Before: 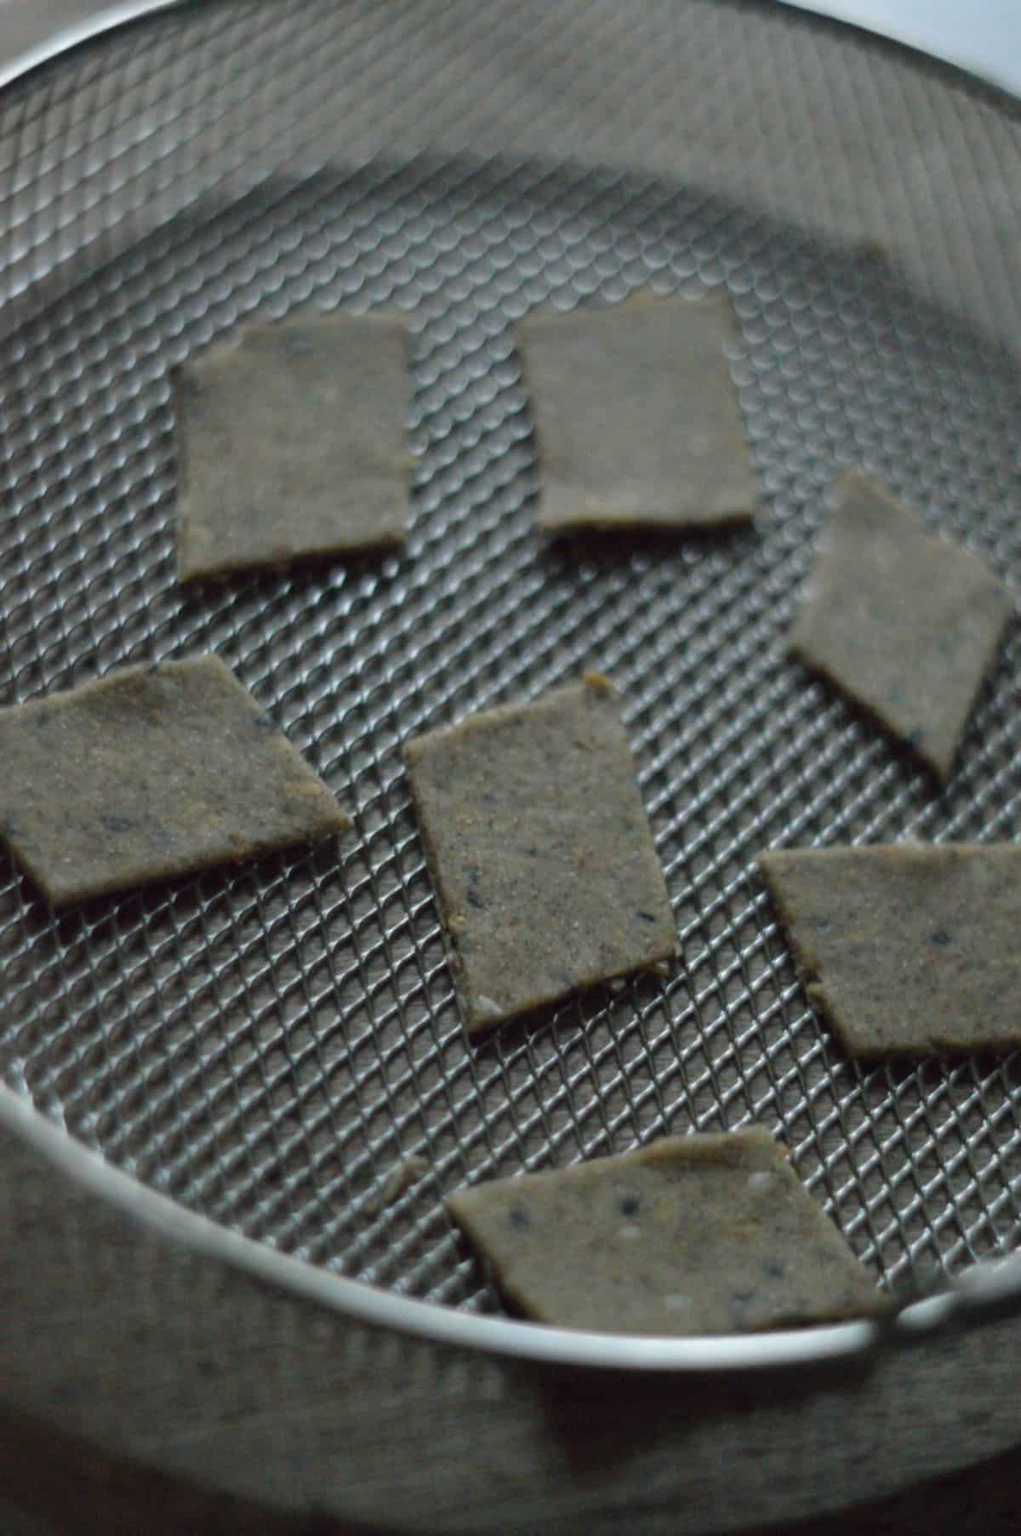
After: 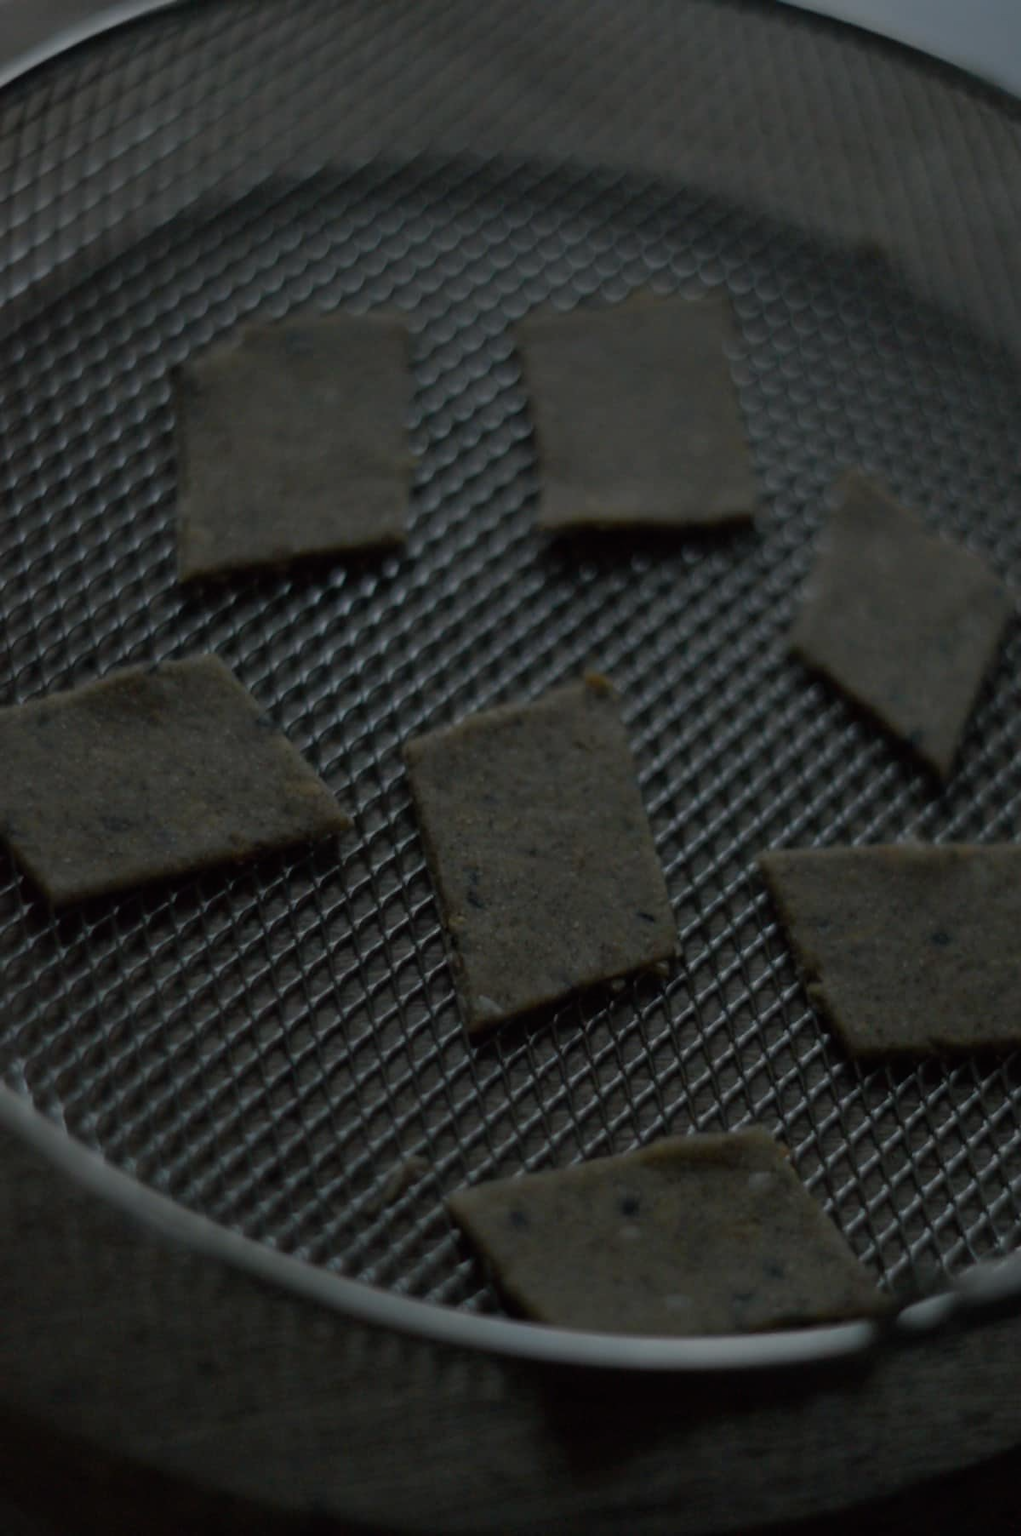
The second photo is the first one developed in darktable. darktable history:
exposure: exposure -1.968 EV, compensate highlight preservation false
